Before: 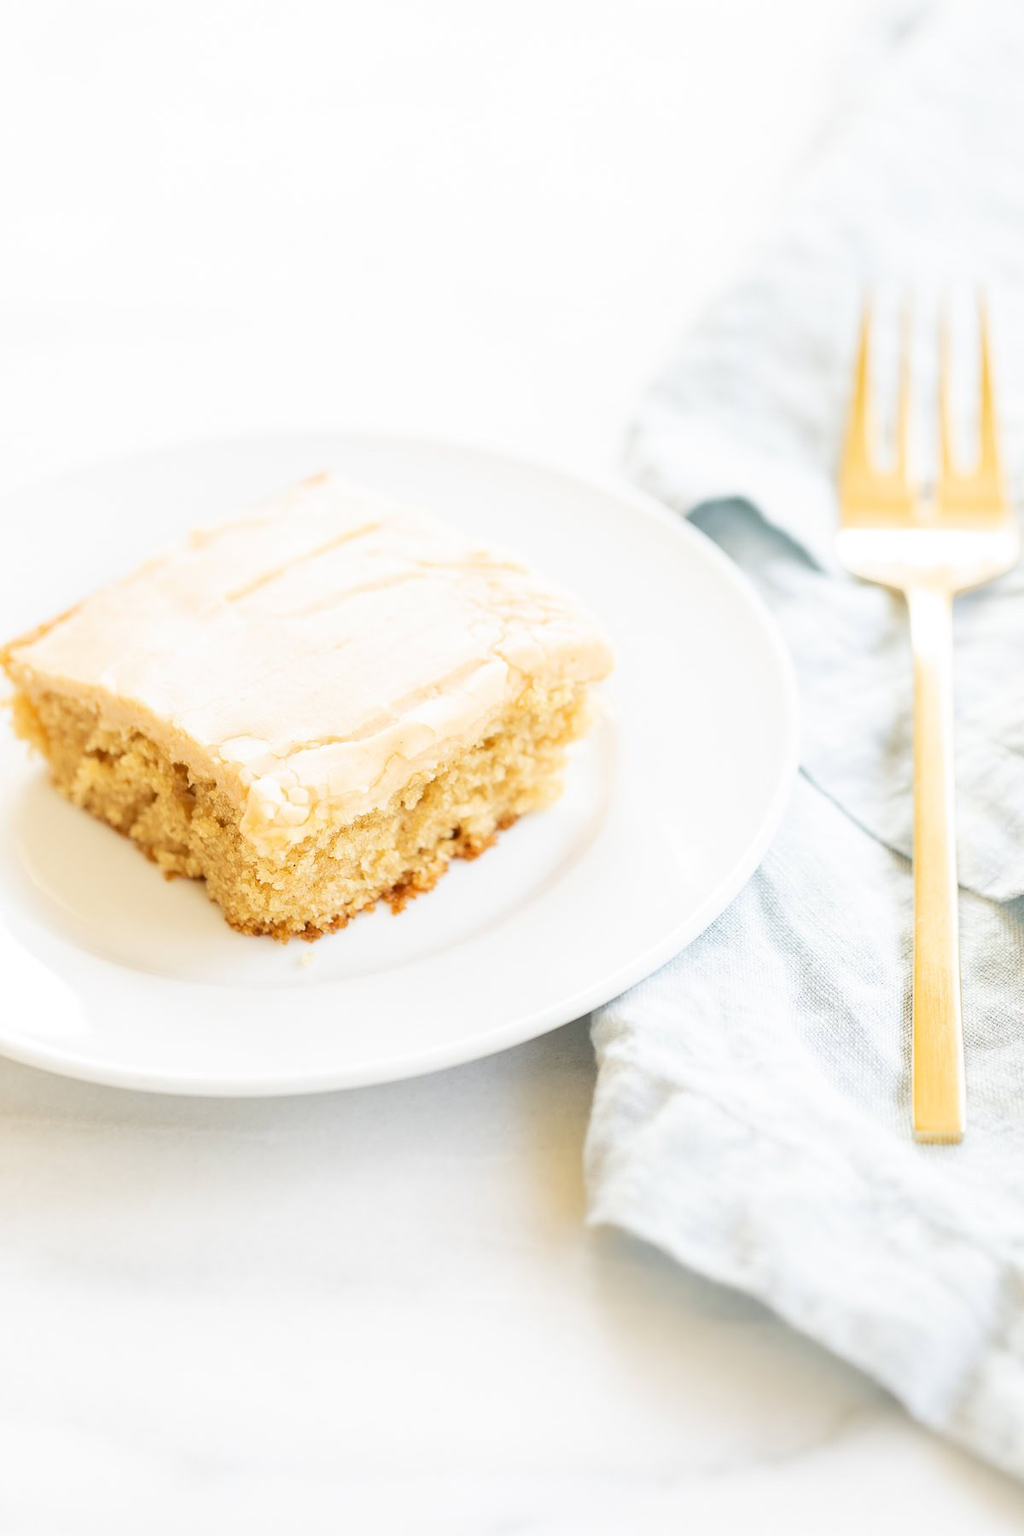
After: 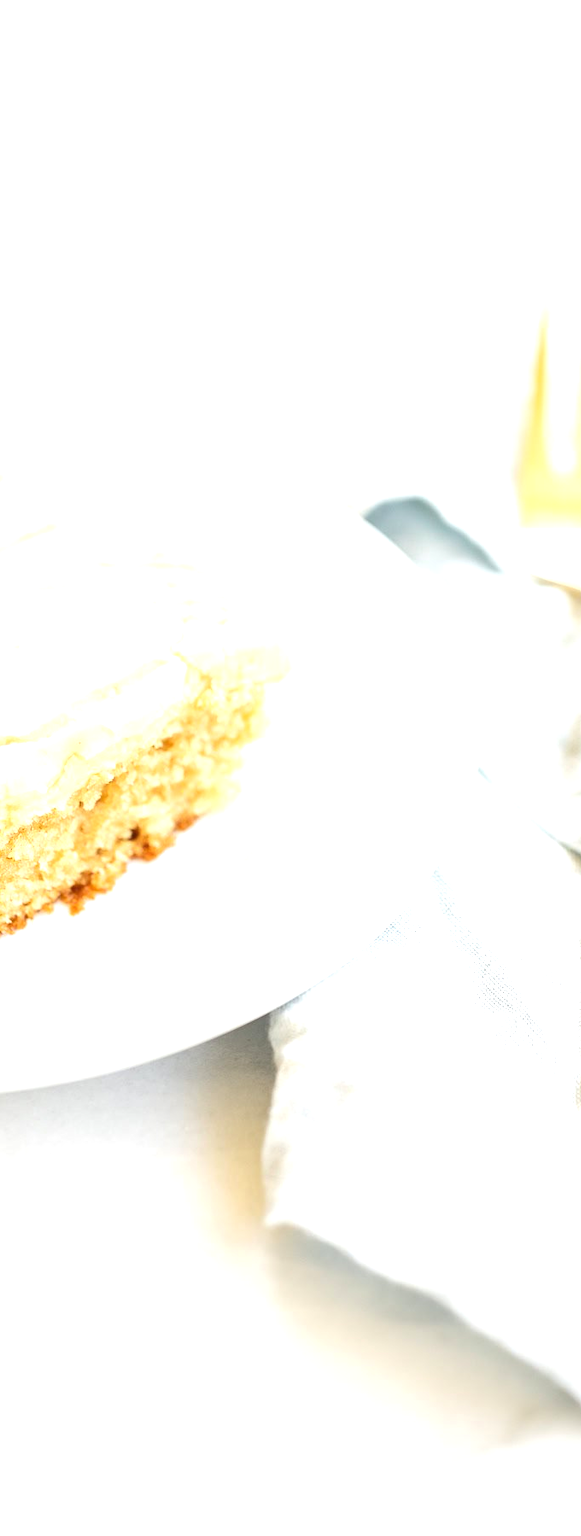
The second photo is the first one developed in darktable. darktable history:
tone equalizer: edges refinement/feathering 500, mask exposure compensation -1.57 EV, preserve details no
exposure: black level correction 0, exposure 0.499 EV, compensate highlight preservation false
crop: left 31.436%, top 0.011%, right 11.759%
